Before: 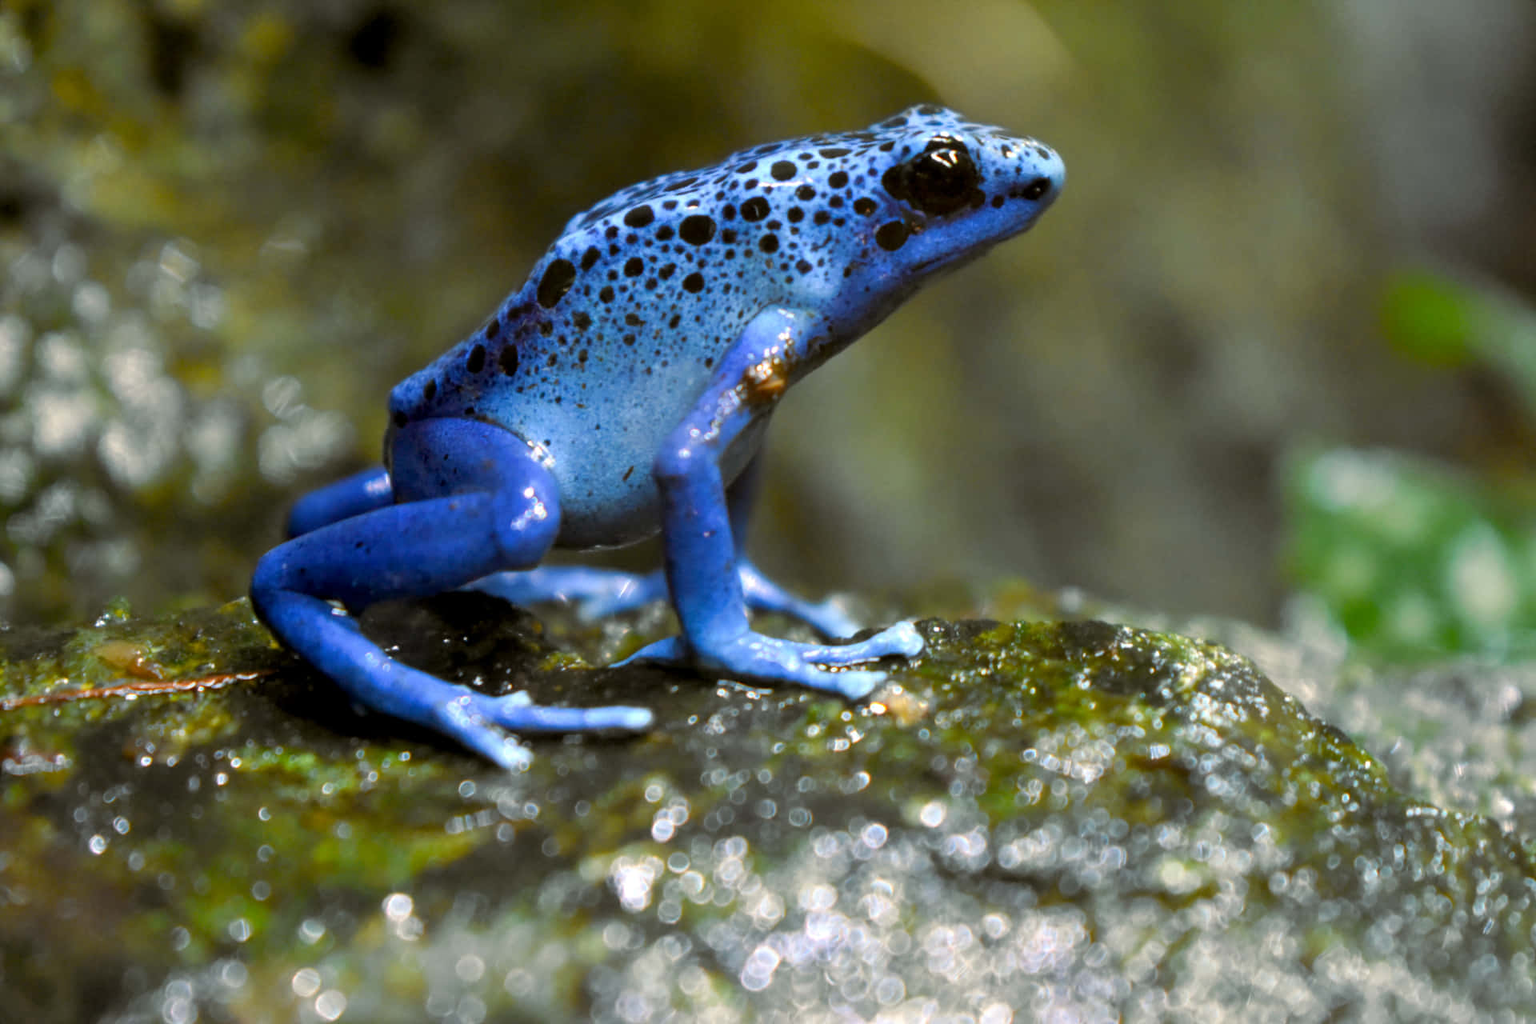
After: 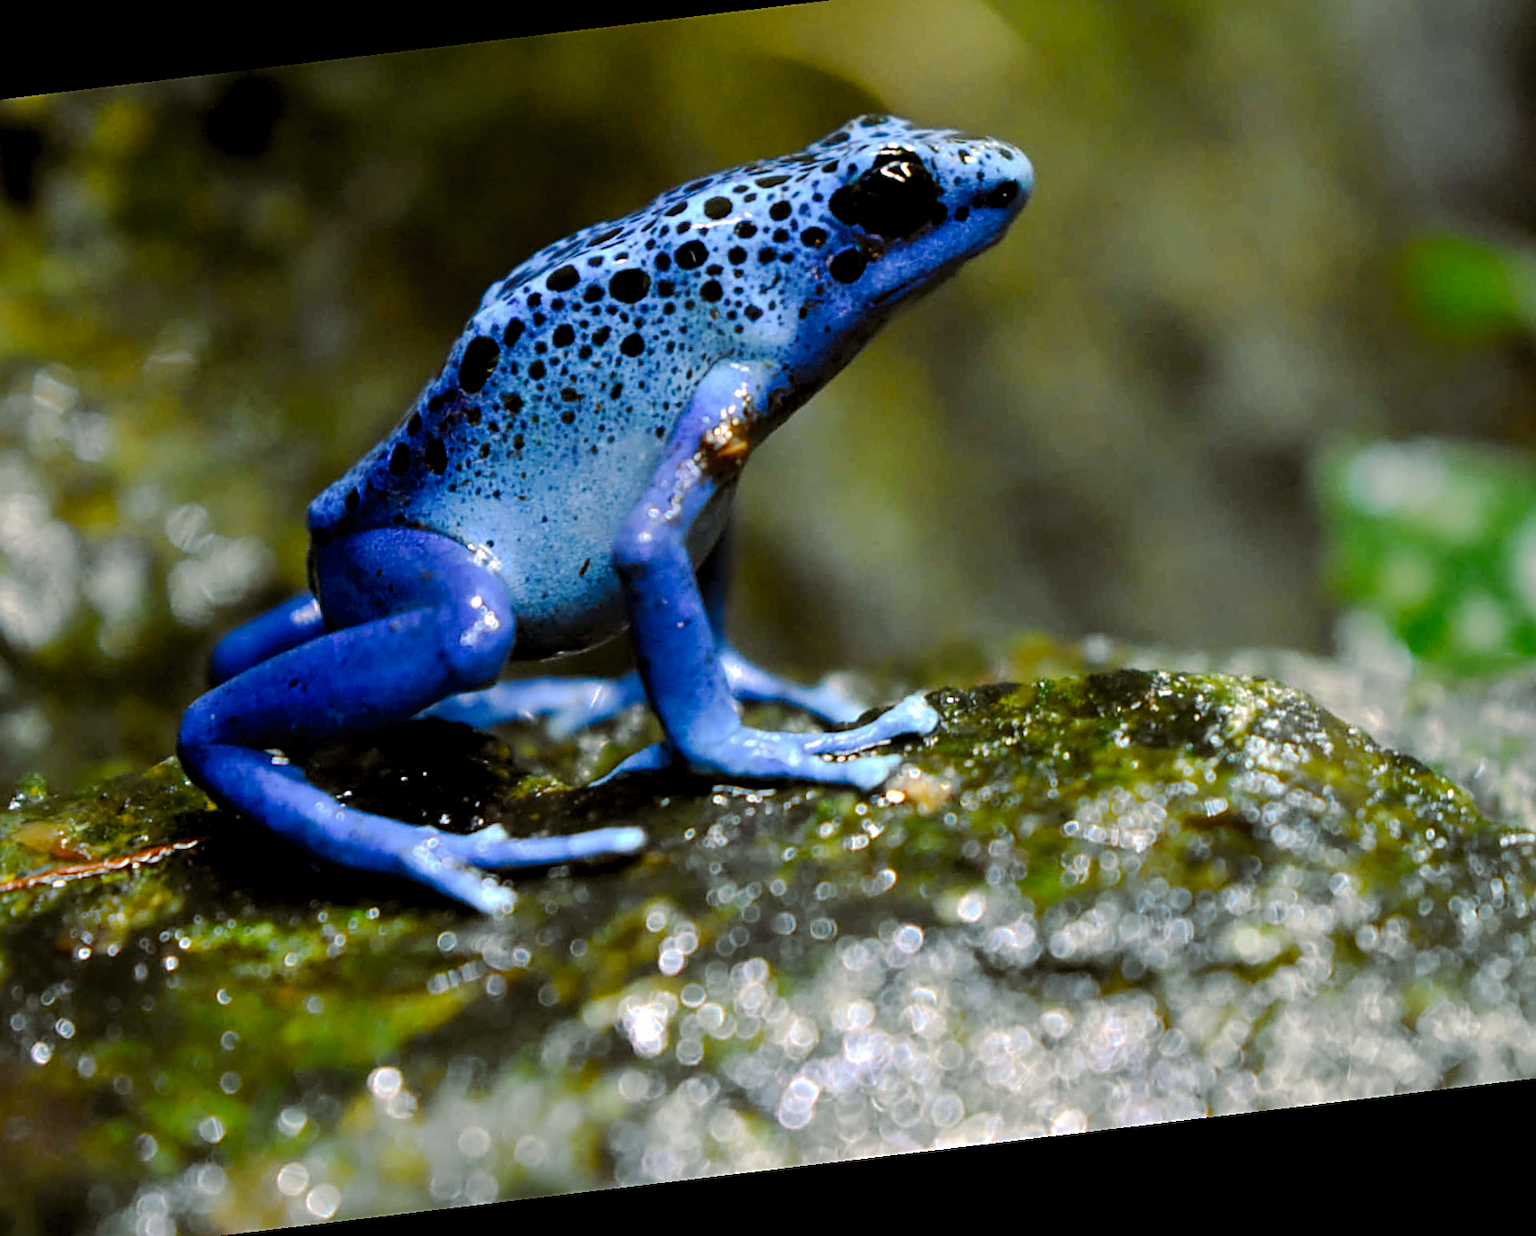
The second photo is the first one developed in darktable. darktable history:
sharpen: on, module defaults
exposure: black level correction 0.011, compensate highlight preservation false
rotate and perspective: rotation -6.83°, automatic cropping off
tone curve: curves: ch0 [(0, 0) (0.003, 0.012) (0.011, 0.014) (0.025, 0.02) (0.044, 0.034) (0.069, 0.047) (0.1, 0.063) (0.136, 0.086) (0.177, 0.131) (0.224, 0.183) (0.277, 0.243) (0.335, 0.317) (0.399, 0.403) (0.468, 0.488) (0.543, 0.573) (0.623, 0.649) (0.709, 0.718) (0.801, 0.795) (0.898, 0.872) (1, 1)], preserve colors none
crop: left 9.807%, top 6.259%, right 7.334%, bottom 2.177%
color balance rgb: on, module defaults
tone equalizer: on, module defaults
